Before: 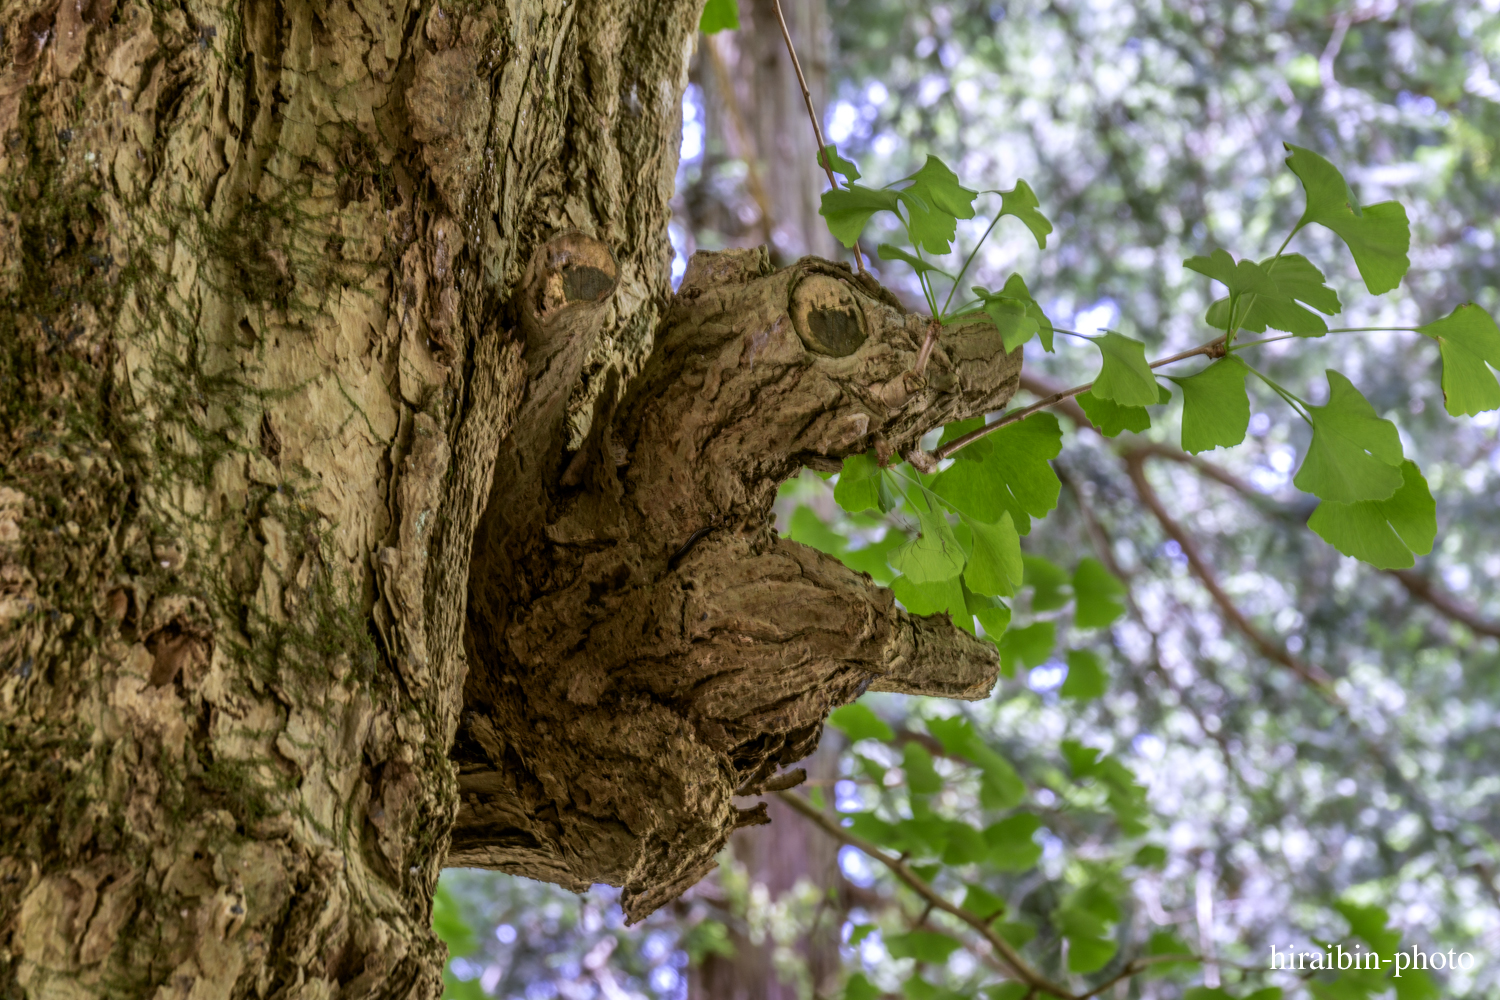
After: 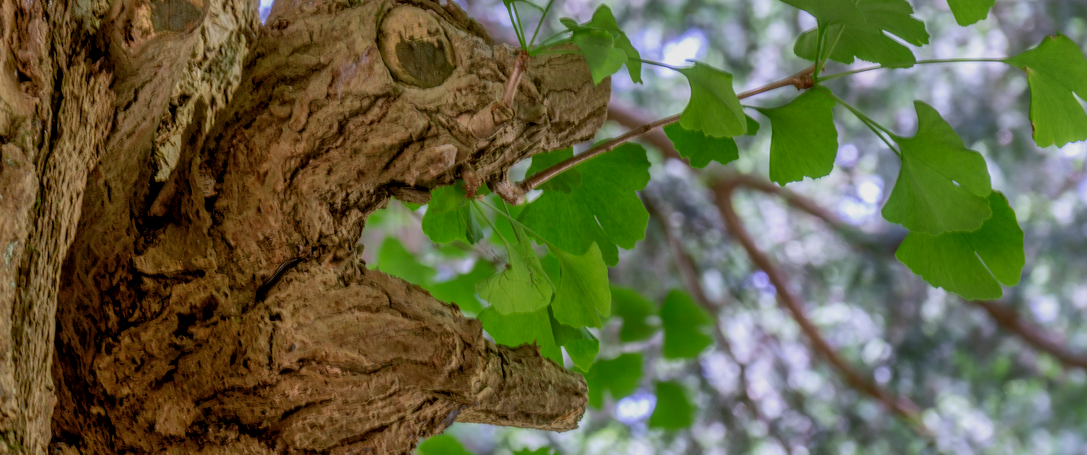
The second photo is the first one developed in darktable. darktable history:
crop and rotate: left 27.528%, top 26.97%, bottom 27.498%
local contrast: highlights 104%, shadows 98%, detail 119%, midtone range 0.2
tone equalizer: -8 EV 0.247 EV, -7 EV 0.381 EV, -6 EV 0.456 EV, -5 EV 0.211 EV, -3 EV -0.246 EV, -2 EV -0.444 EV, -1 EV -0.393 EV, +0 EV -0.27 EV
shadows and highlights: on, module defaults
